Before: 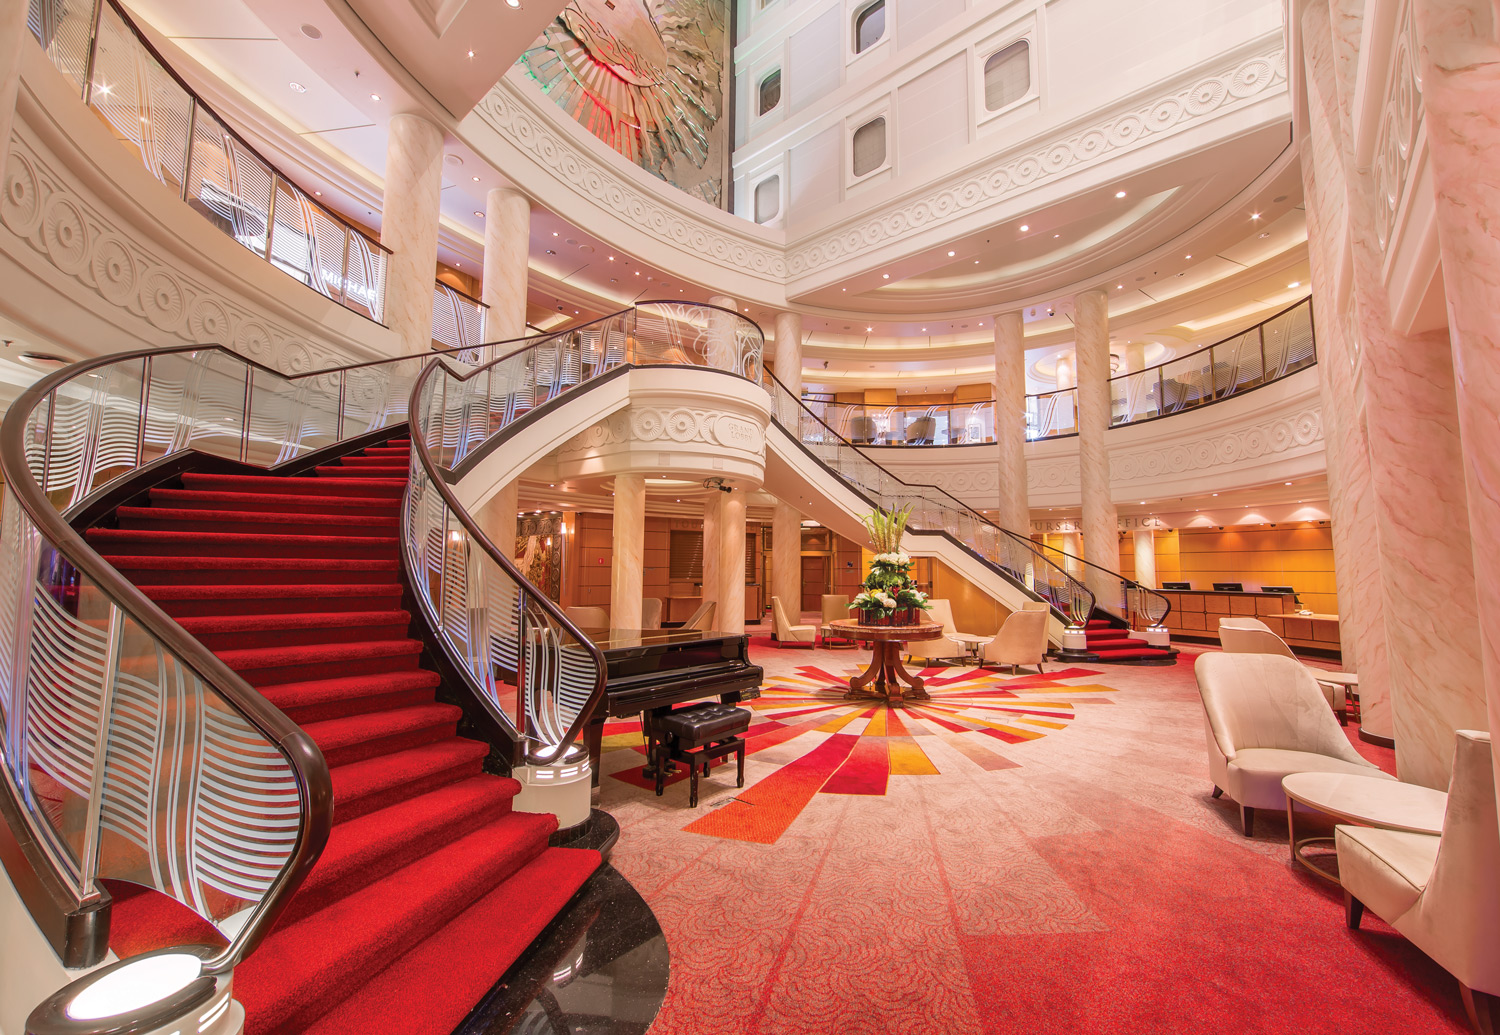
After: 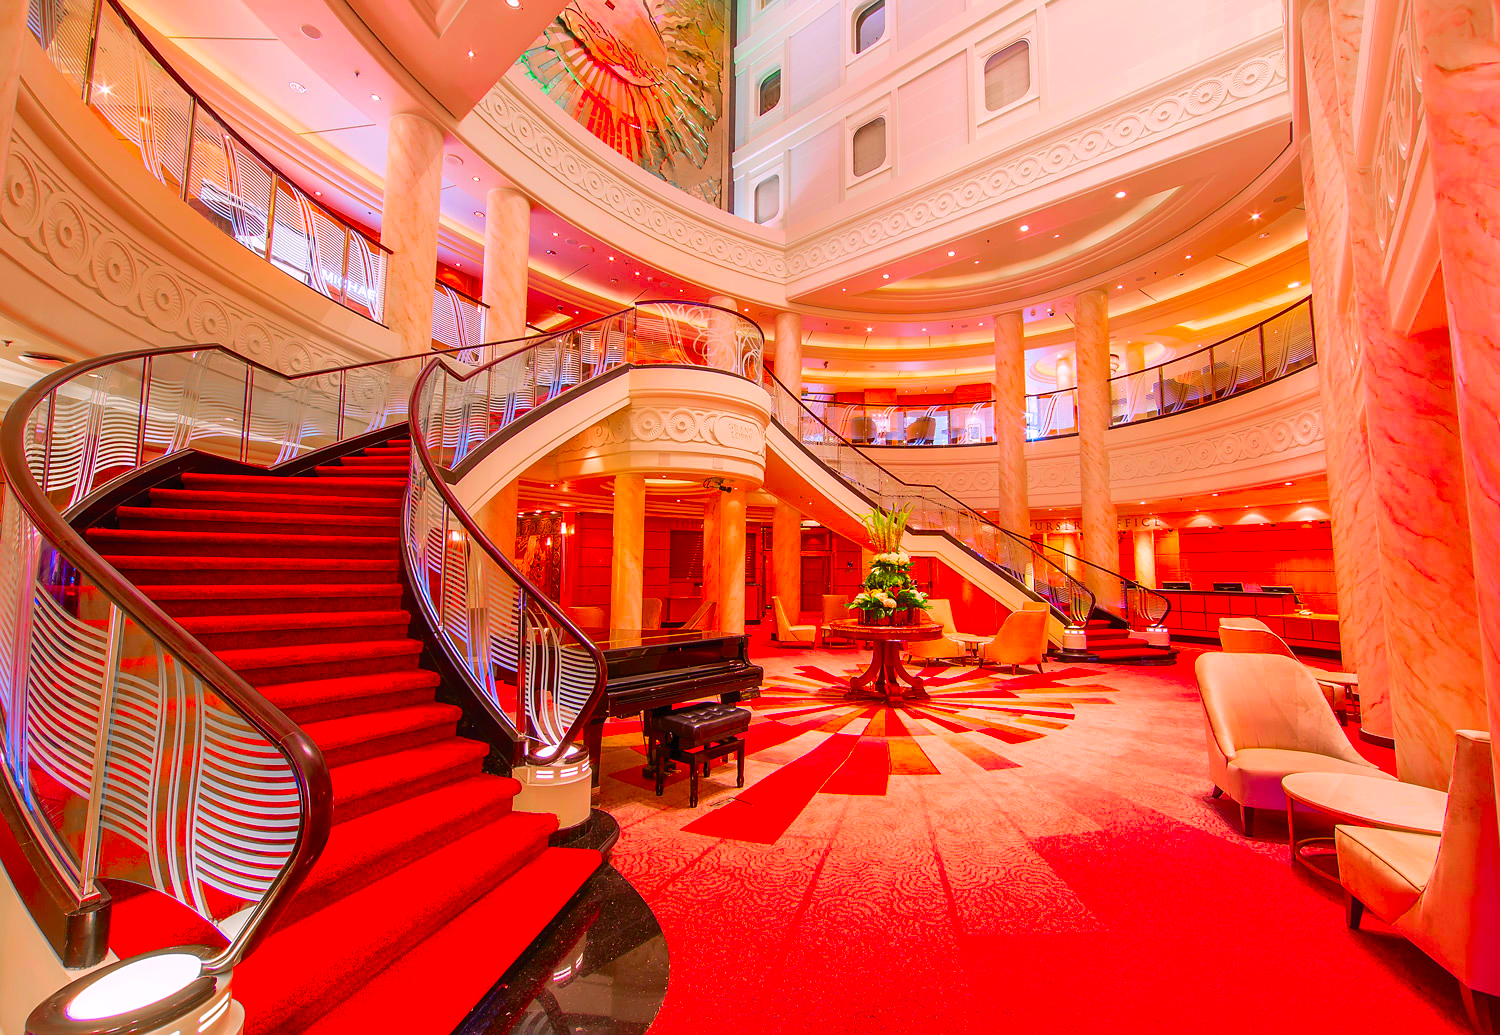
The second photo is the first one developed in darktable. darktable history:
color correction: highlights a* 1.59, highlights b* -1.7, saturation 2.48
sharpen: radius 1, threshold 1
